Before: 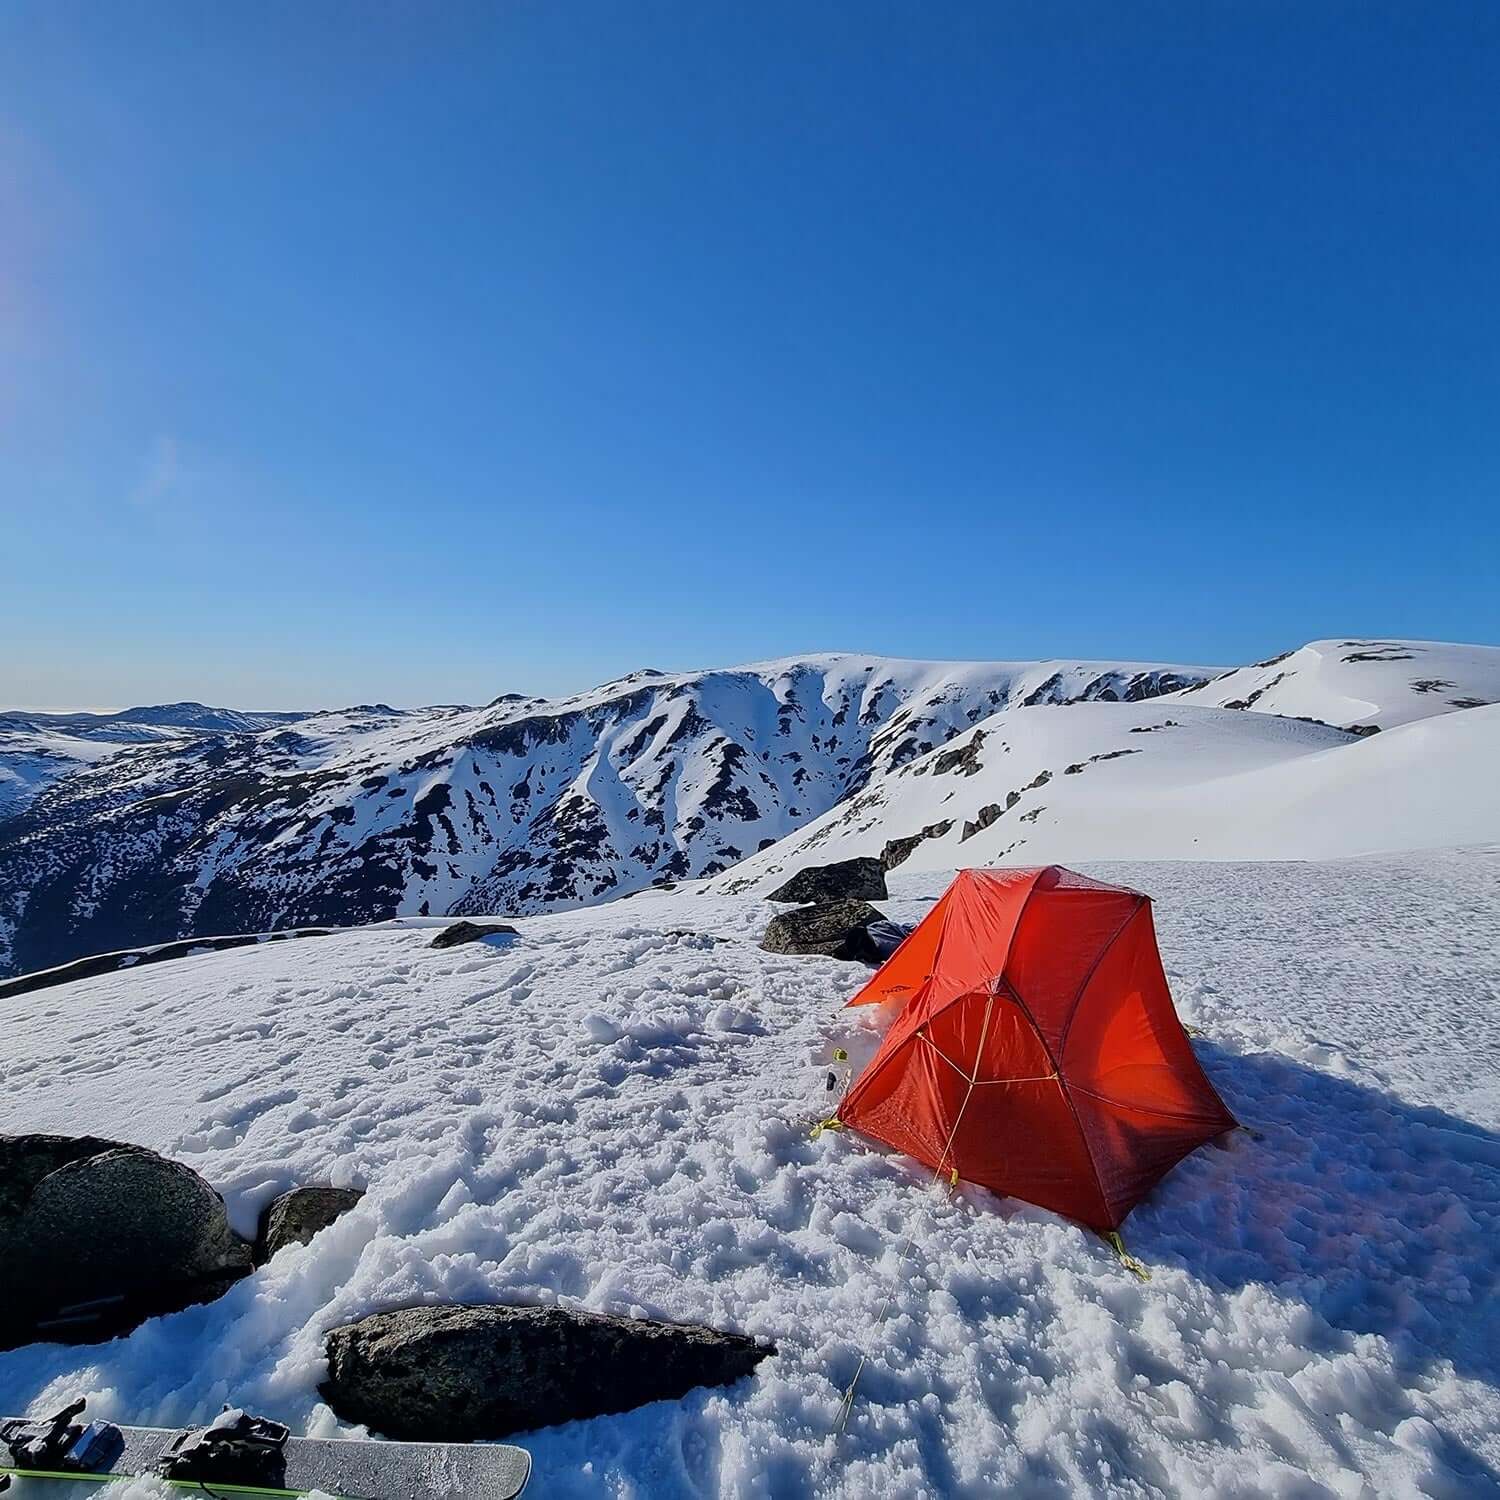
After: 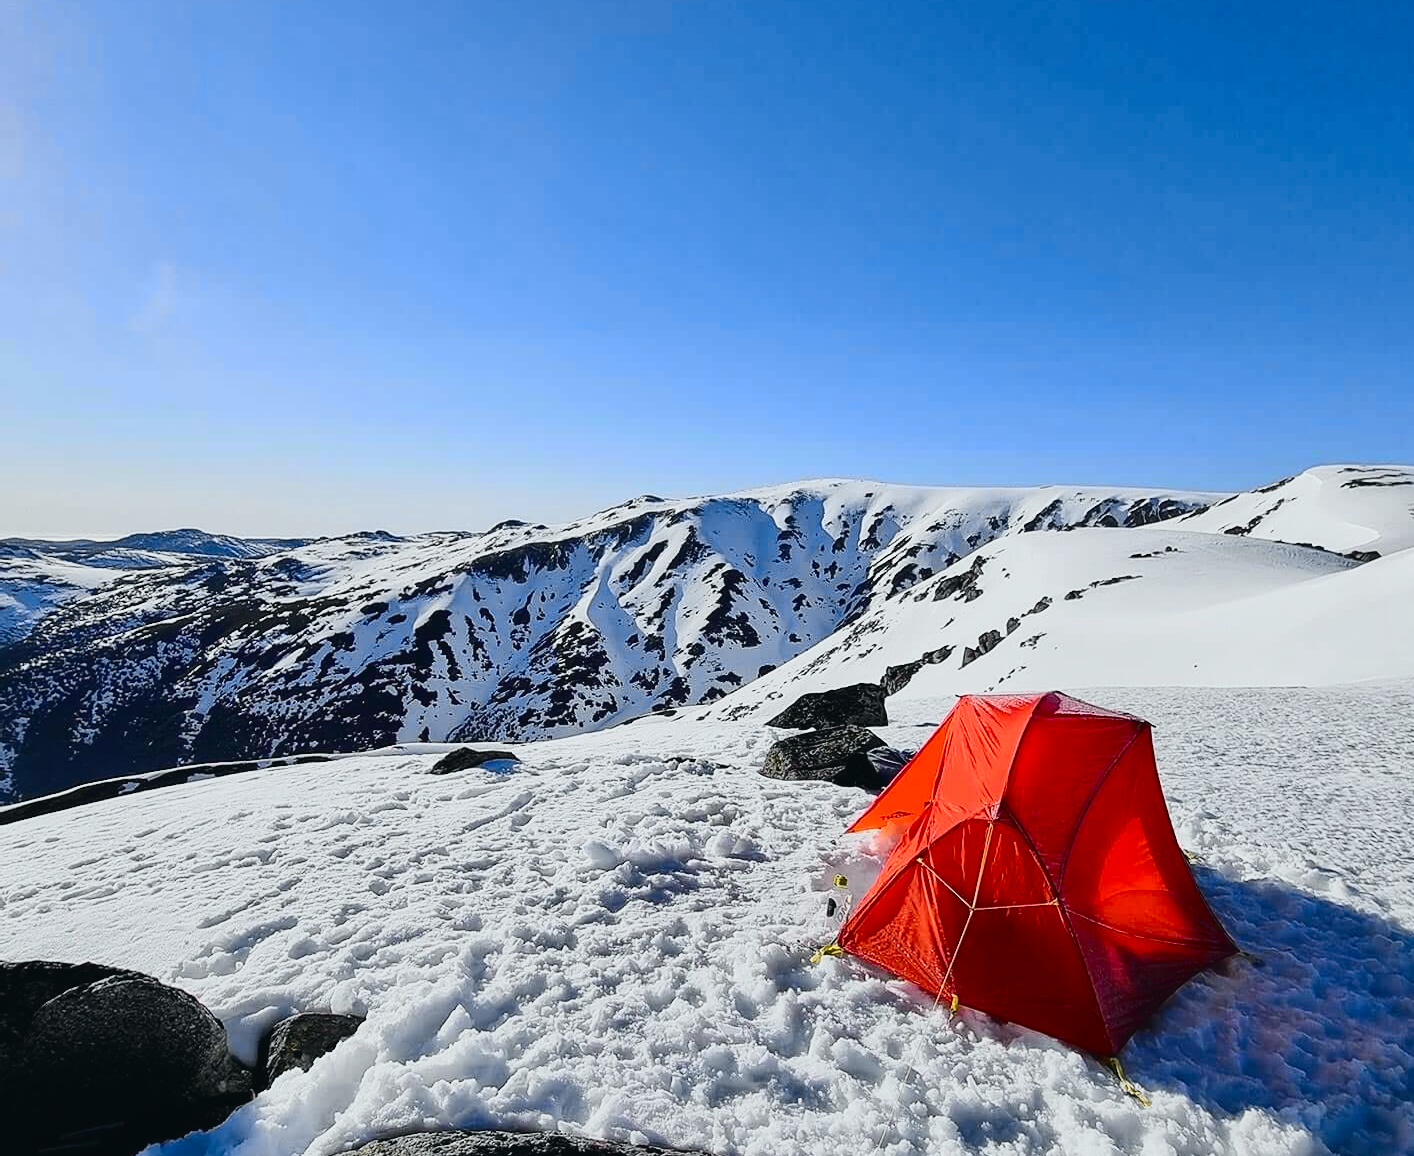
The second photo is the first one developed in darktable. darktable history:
tone curve: curves: ch0 [(0, 0.026) (0.058, 0.049) (0.246, 0.214) (0.437, 0.498) (0.55, 0.644) (0.657, 0.767) (0.822, 0.9) (1, 0.961)]; ch1 [(0, 0) (0.346, 0.307) (0.408, 0.369) (0.453, 0.457) (0.476, 0.489) (0.502, 0.493) (0.521, 0.515) (0.537, 0.531) (0.612, 0.641) (0.676, 0.728) (1, 1)]; ch2 [(0, 0) (0.346, 0.34) (0.434, 0.46) (0.485, 0.494) (0.5, 0.494) (0.511, 0.504) (0.537, 0.551) (0.579, 0.599) (0.625, 0.686) (1, 1)], color space Lab, independent channels, preserve colors none
crop and rotate: angle 0.03°, top 11.643%, right 5.651%, bottom 11.189%
